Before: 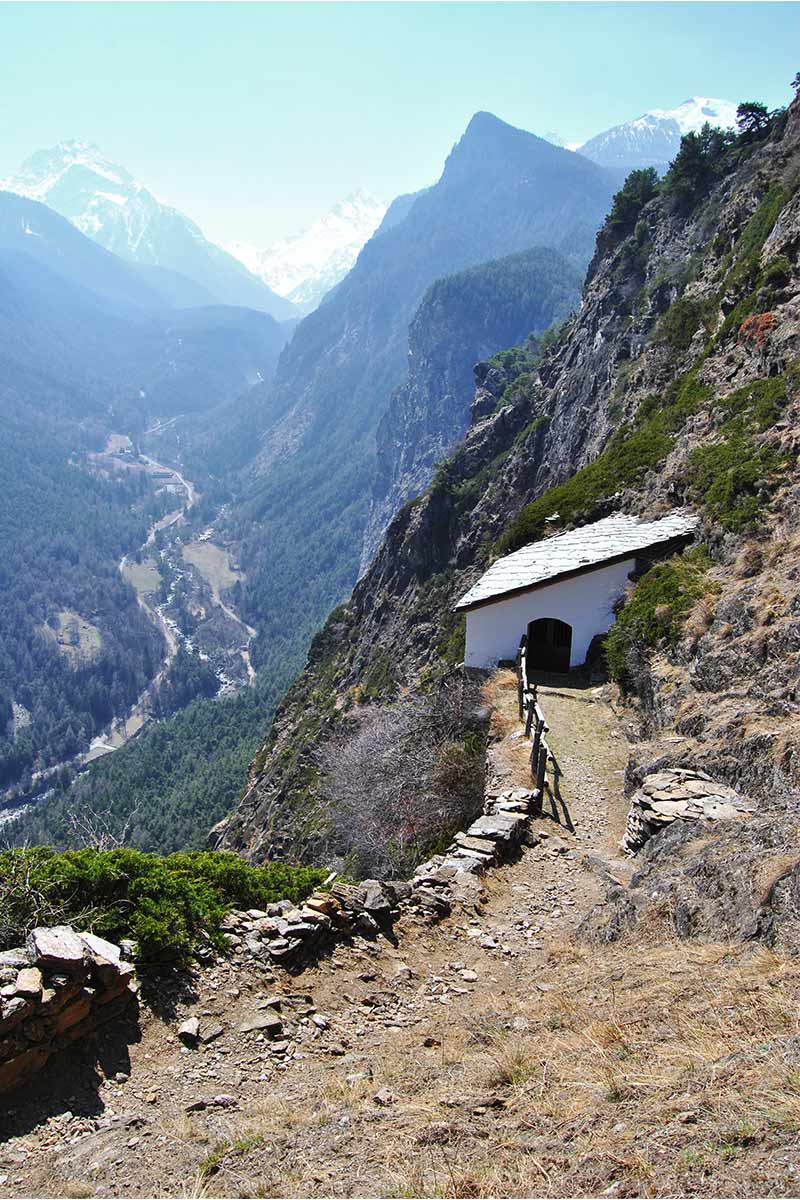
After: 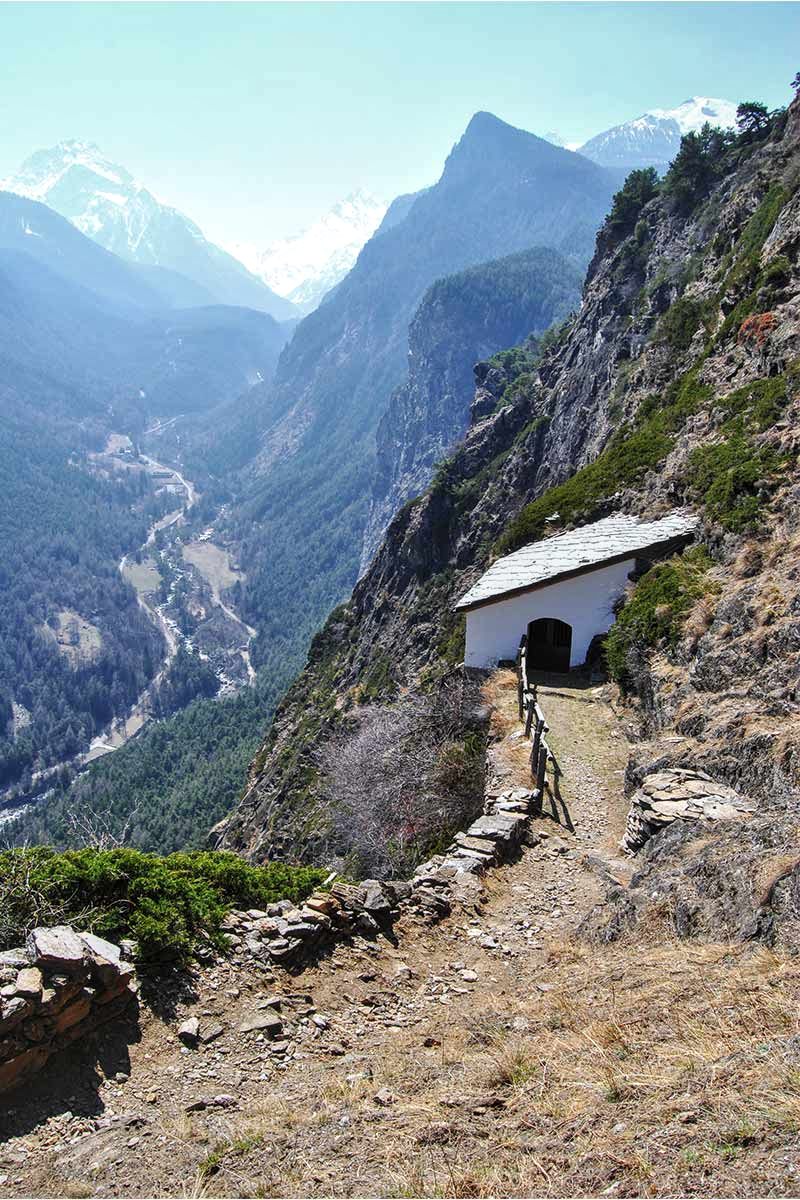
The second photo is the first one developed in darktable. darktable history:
local contrast: on, module defaults
white balance: red 1, blue 1
